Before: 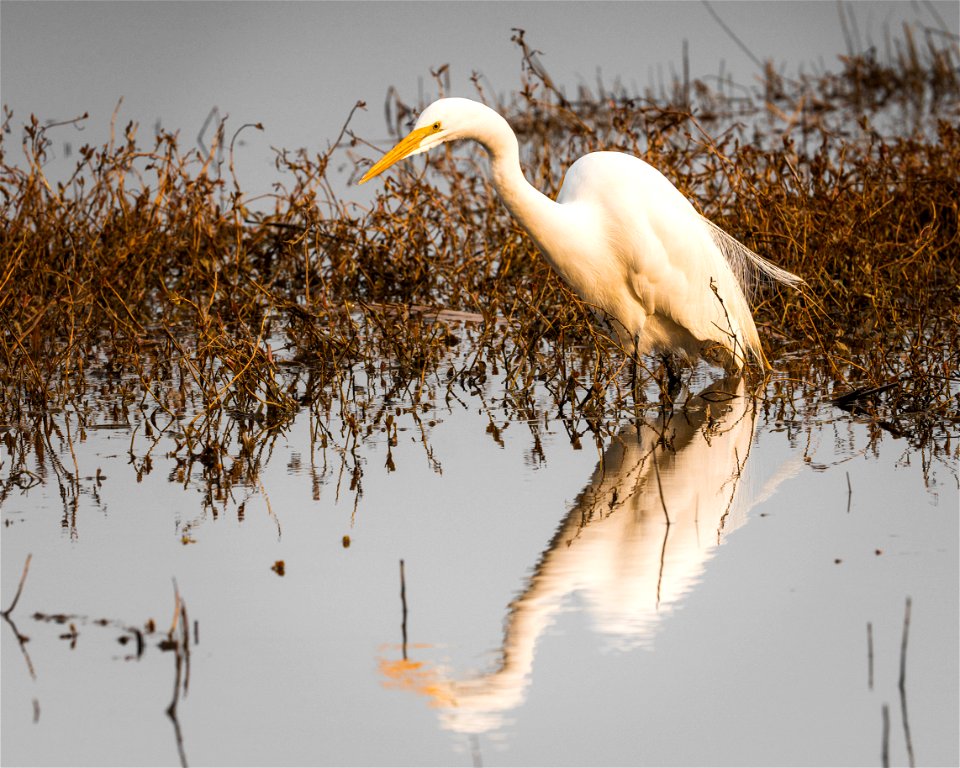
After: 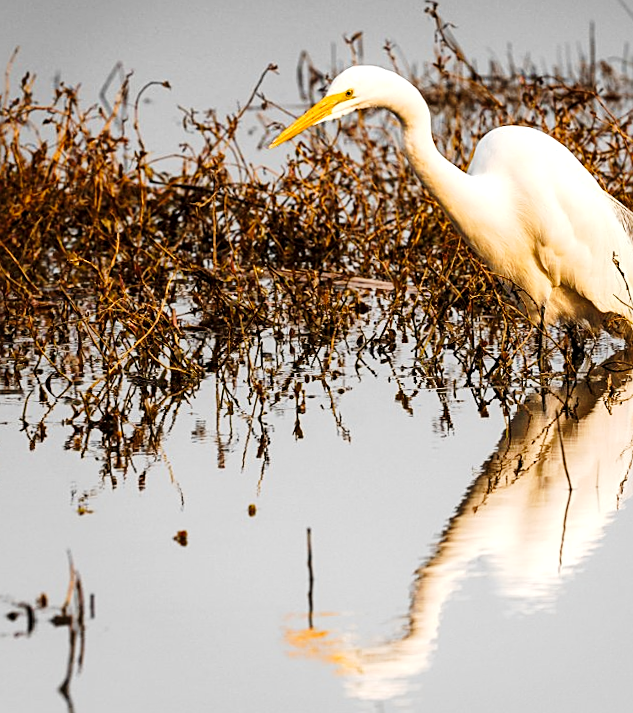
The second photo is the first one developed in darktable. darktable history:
sharpen: on, module defaults
rotate and perspective: rotation 0.679°, lens shift (horizontal) 0.136, crop left 0.009, crop right 0.991, crop top 0.078, crop bottom 0.95
crop and rotate: left 12.673%, right 20.66%
tone curve: curves: ch0 [(0, 0) (0.003, 0.008) (0.011, 0.017) (0.025, 0.027) (0.044, 0.043) (0.069, 0.059) (0.1, 0.086) (0.136, 0.112) (0.177, 0.152) (0.224, 0.203) (0.277, 0.277) (0.335, 0.346) (0.399, 0.439) (0.468, 0.527) (0.543, 0.613) (0.623, 0.693) (0.709, 0.787) (0.801, 0.863) (0.898, 0.927) (1, 1)], preserve colors none
local contrast: mode bilateral grid, contrast 20, coarseness 50, detail 120%, midtone range 0.2
